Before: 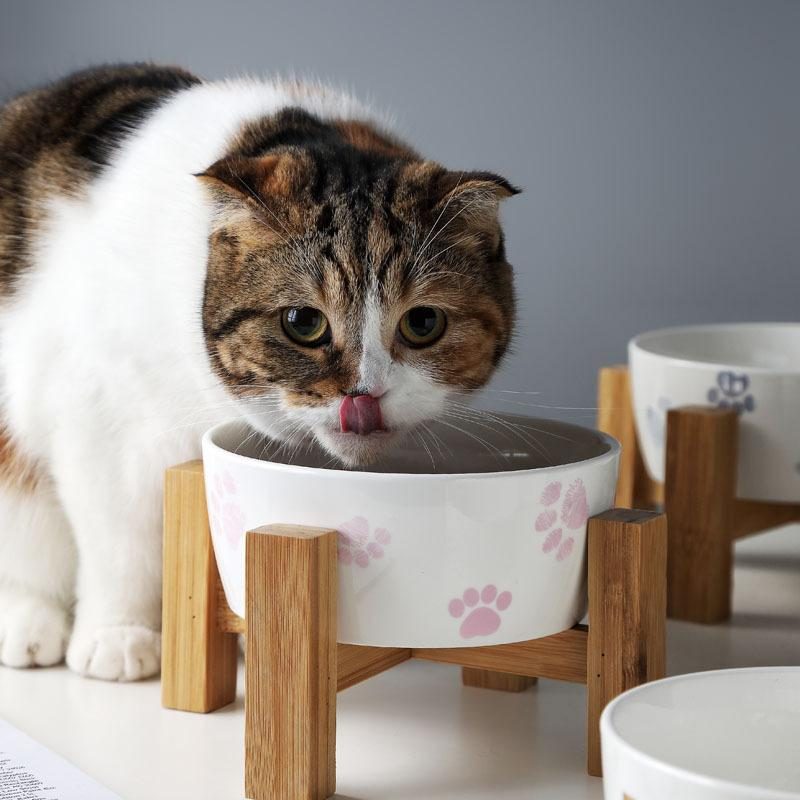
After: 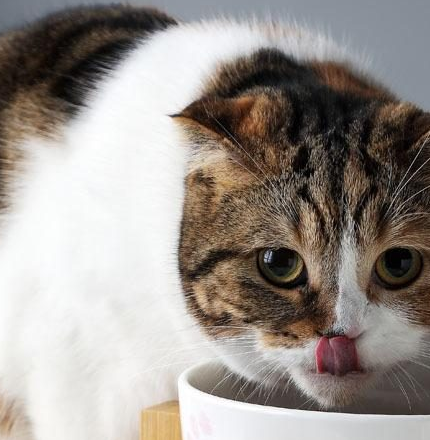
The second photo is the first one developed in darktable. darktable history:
crop and rotate: left 3.057%, top 7.592%, right 43.136%, bottom 37.4%
